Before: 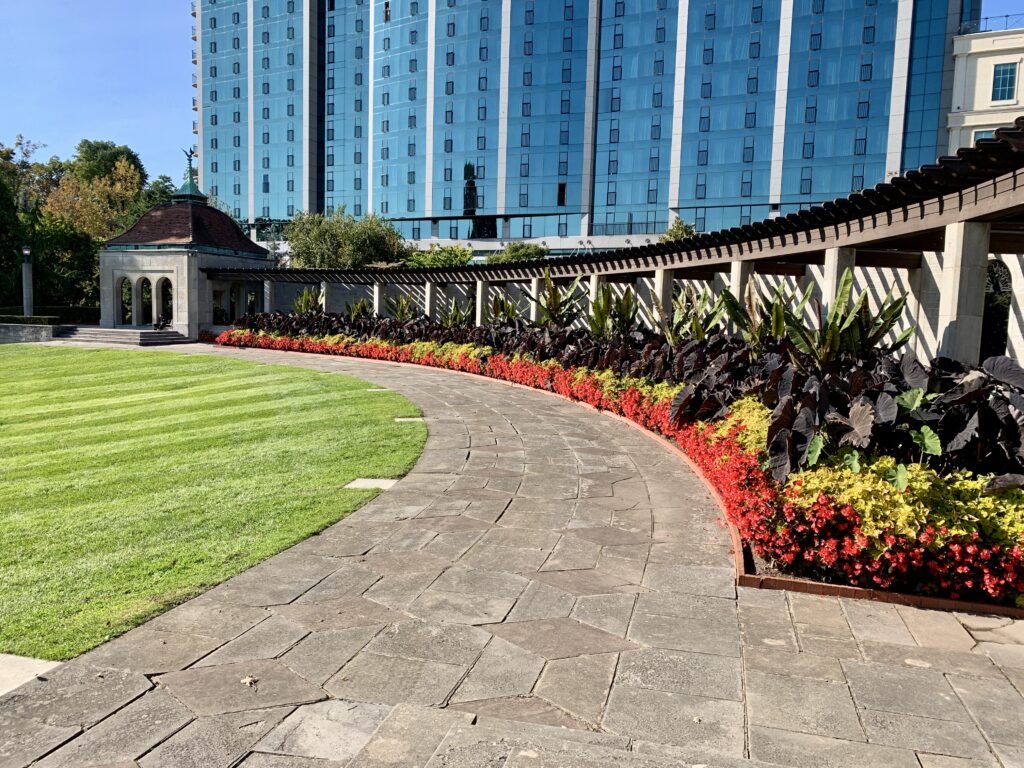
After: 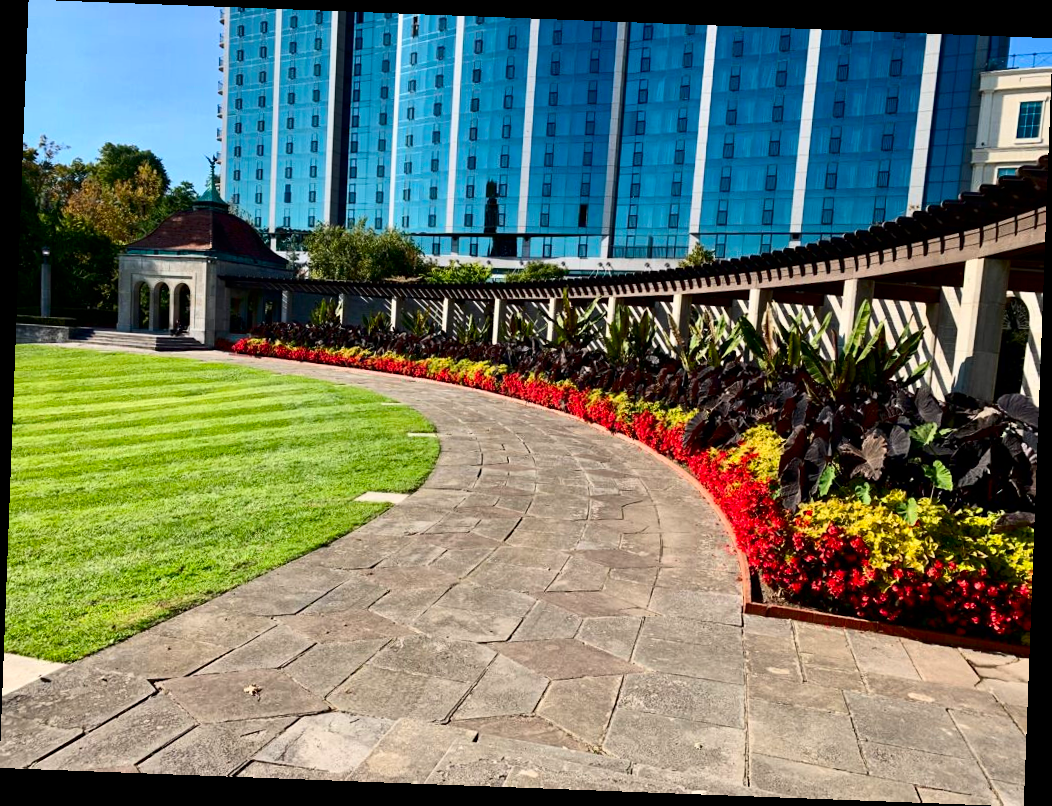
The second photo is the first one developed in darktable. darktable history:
rotate and perspective: rotation 2.17°, automatic cropping off
contrast brightness saturation: contrast 0.19, brightness -0.11, saturation 0.21
